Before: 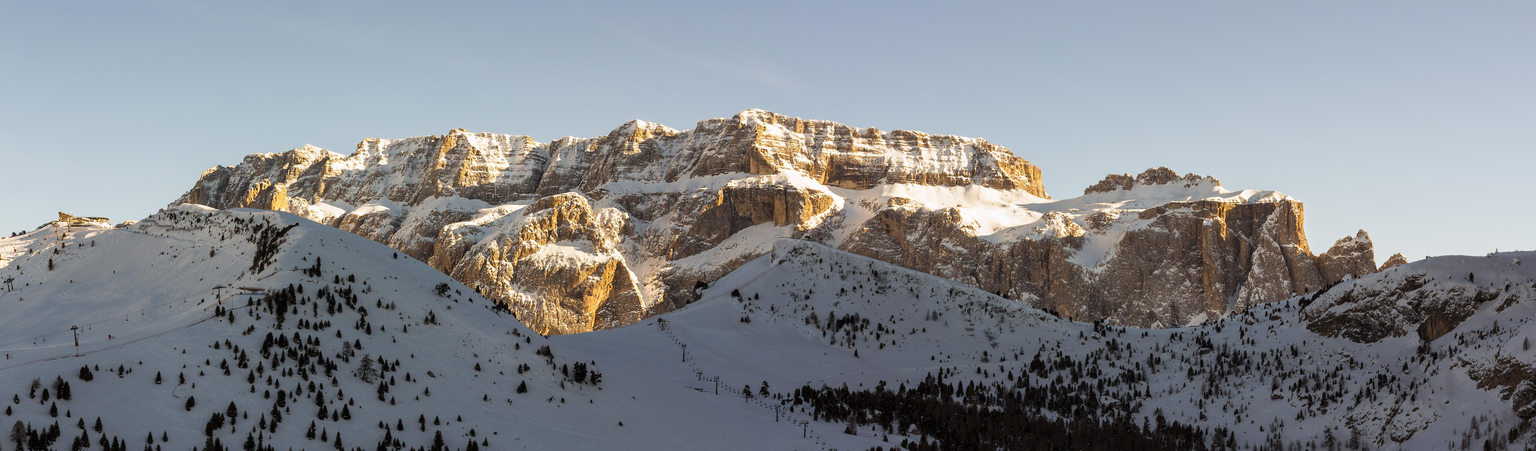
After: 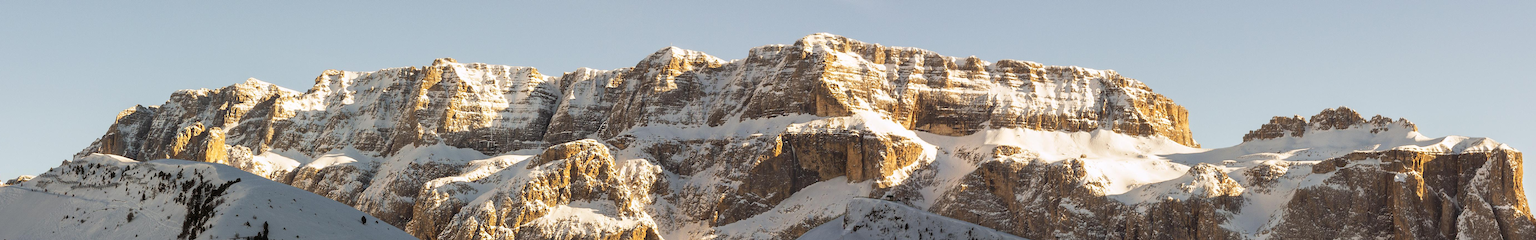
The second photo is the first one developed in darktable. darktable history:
crop: left 7.201%, top 18.506%, right 14.418%, bottom 39.686%
